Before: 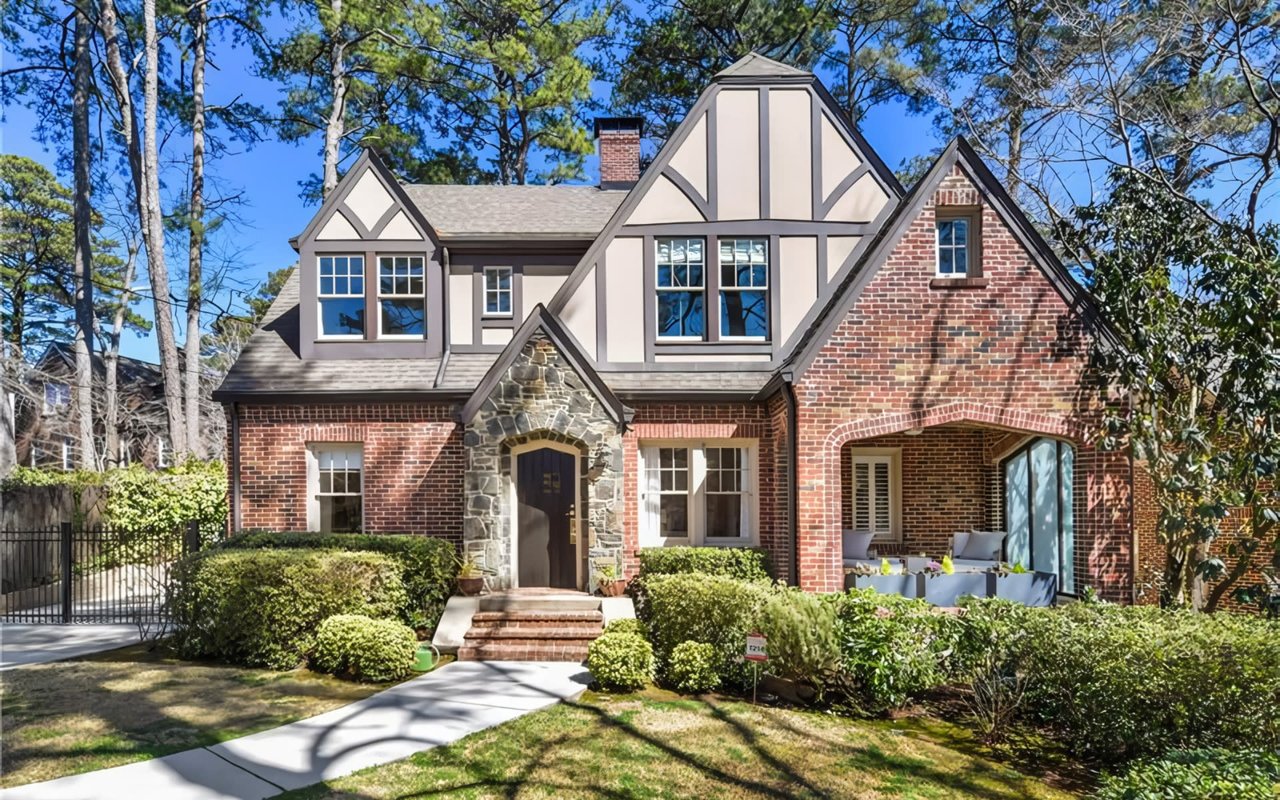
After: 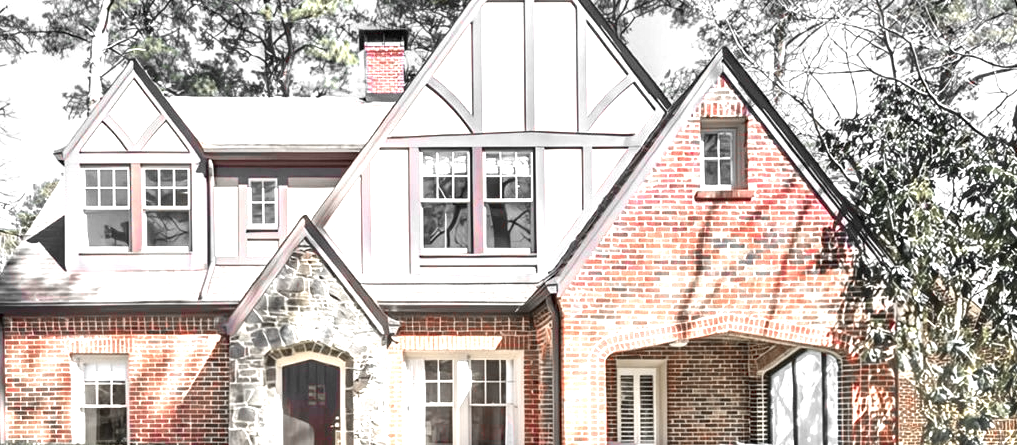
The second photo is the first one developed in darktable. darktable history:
exposure: black level correction 0.001, exposure 1.646 EV, compensate exposure bias true, compensate highlight preservation false
crop: left 18.38%, top 11.092%, right 2.134%, bottom 33.217%
color zones: curves: ch1 [(0, 0.831) (0.08, 0.771) (0.157, 0.268) (0.241, 0.207) (0.562, -0.005) (0.714, -0.013) (0.876, 0.01) (1, 0.831)]
